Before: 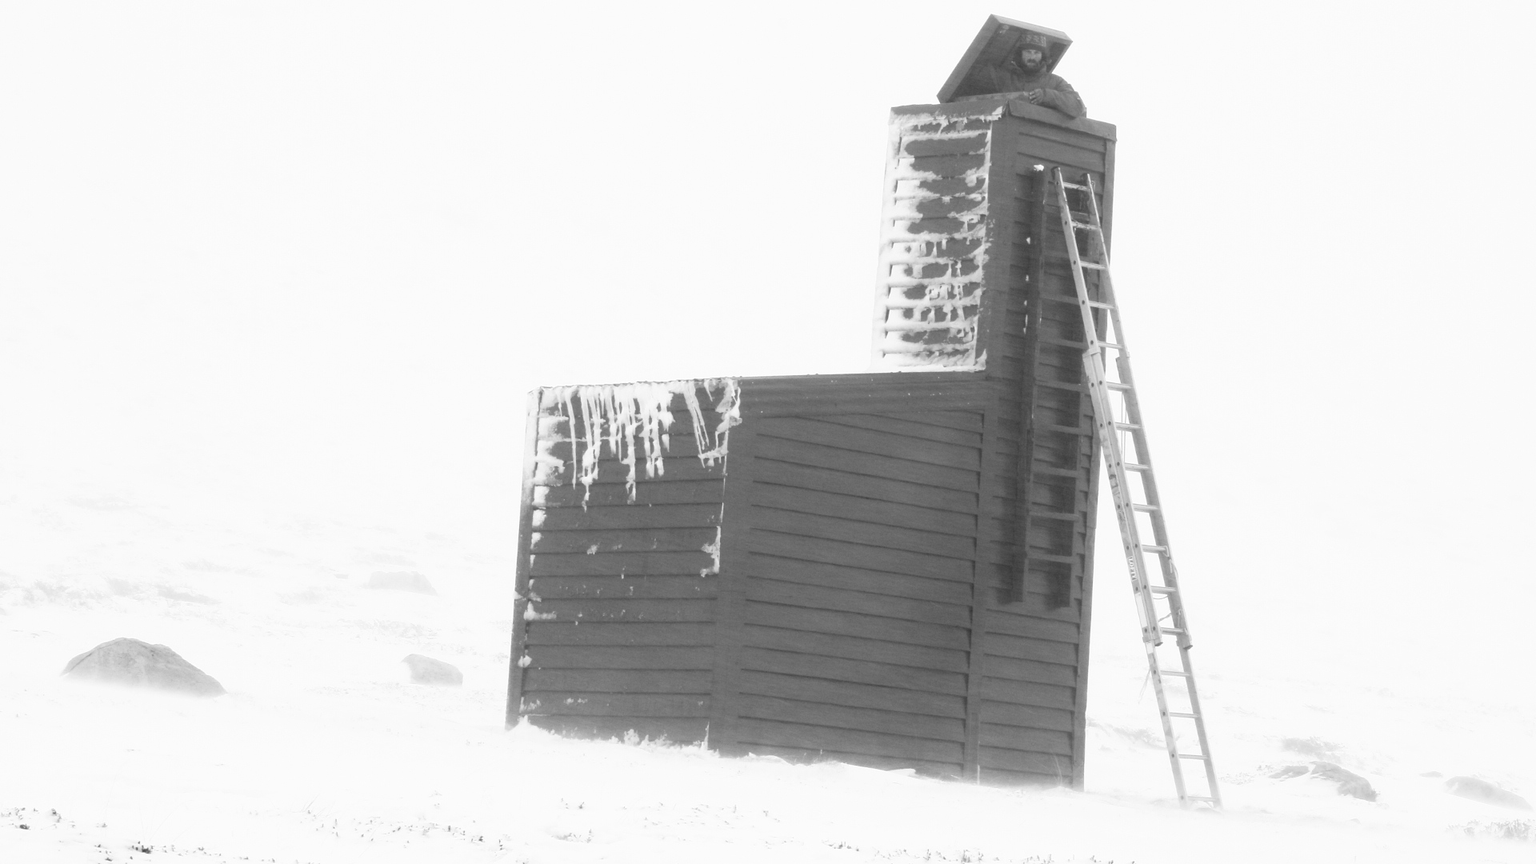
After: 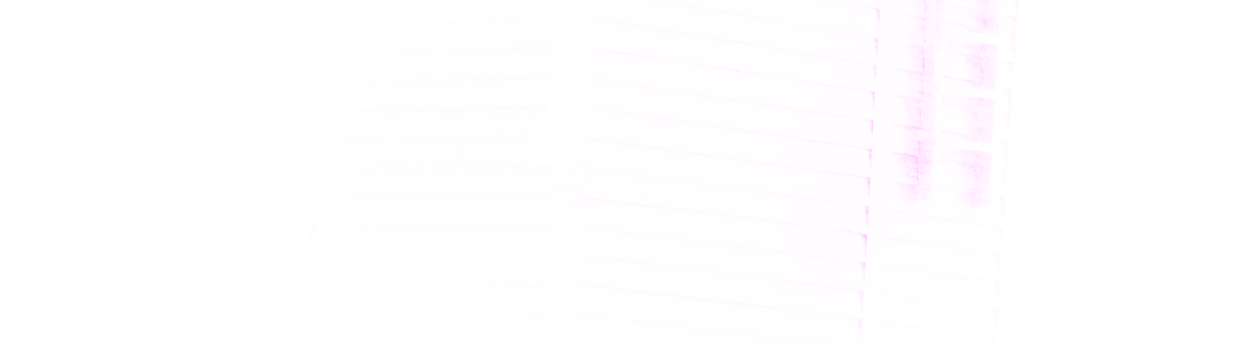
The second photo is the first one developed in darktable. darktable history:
white balance: red 8, blue 8
base curve: curves: ch0 [(0, 0) (0.007, 0.004) (0.027, 0.03) (0.046, 0.07) (0.207, 0.54) (0.442, 0.872) (0.673, 0.972) (1, 1)], preserve colors none
color balance: contrast 6.48%, output saturation 113.3%
crop: left 18.091%, top 51.13%, right 17.525%, bottom 16.85%
